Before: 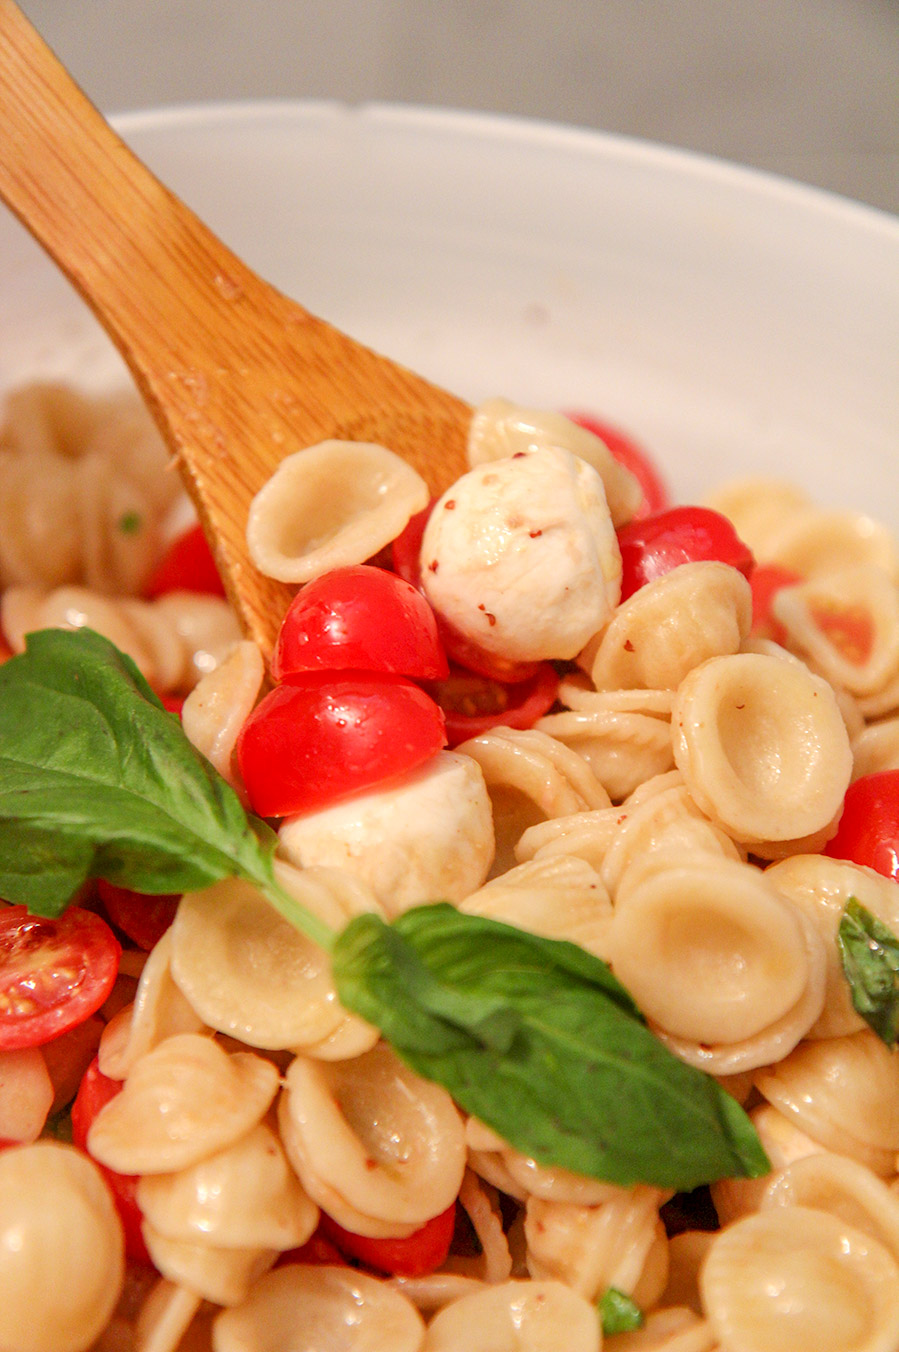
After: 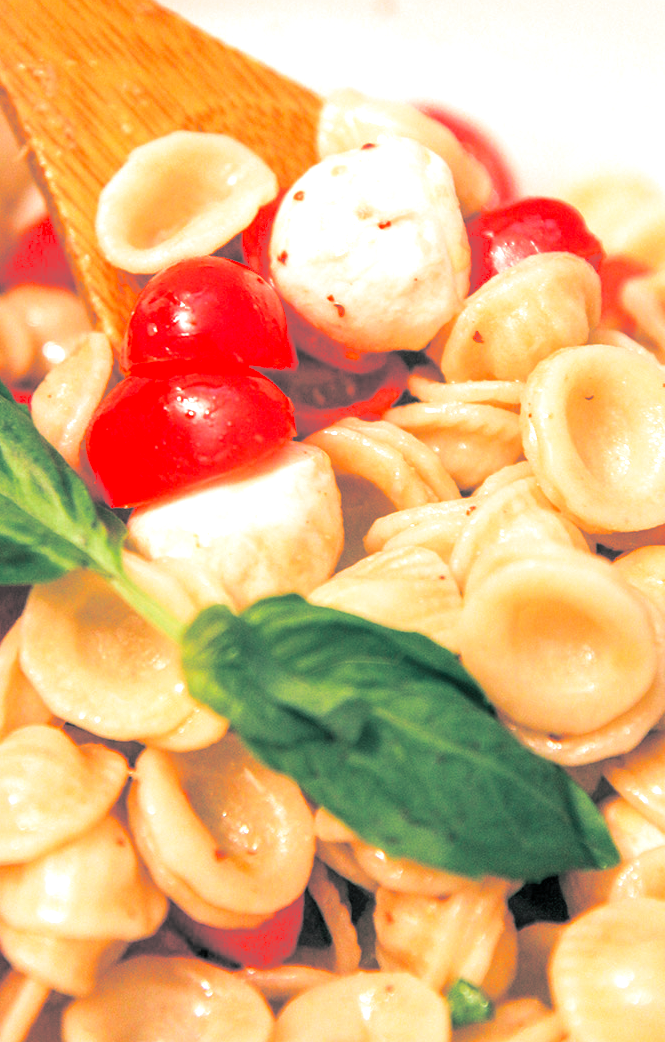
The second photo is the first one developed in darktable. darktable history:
crop: left 16.871%, top 22.857%, right 9.116%
color zones: curves: ch1 [(0, 0.513) (0.143, 0.524) (0.286, 0.511) (0.429, 0.506) (0.571, 0.503) (0.714, 0.503) (0.857, 0.508) (1, 0.513)]
exposure: exposure 0.657 EV, compensate highlight preservation false
split-toning: shadows › hue 186.43°, highlights › hue 49.29°, compress 30.29%
tone equalizer: on, module defaults
